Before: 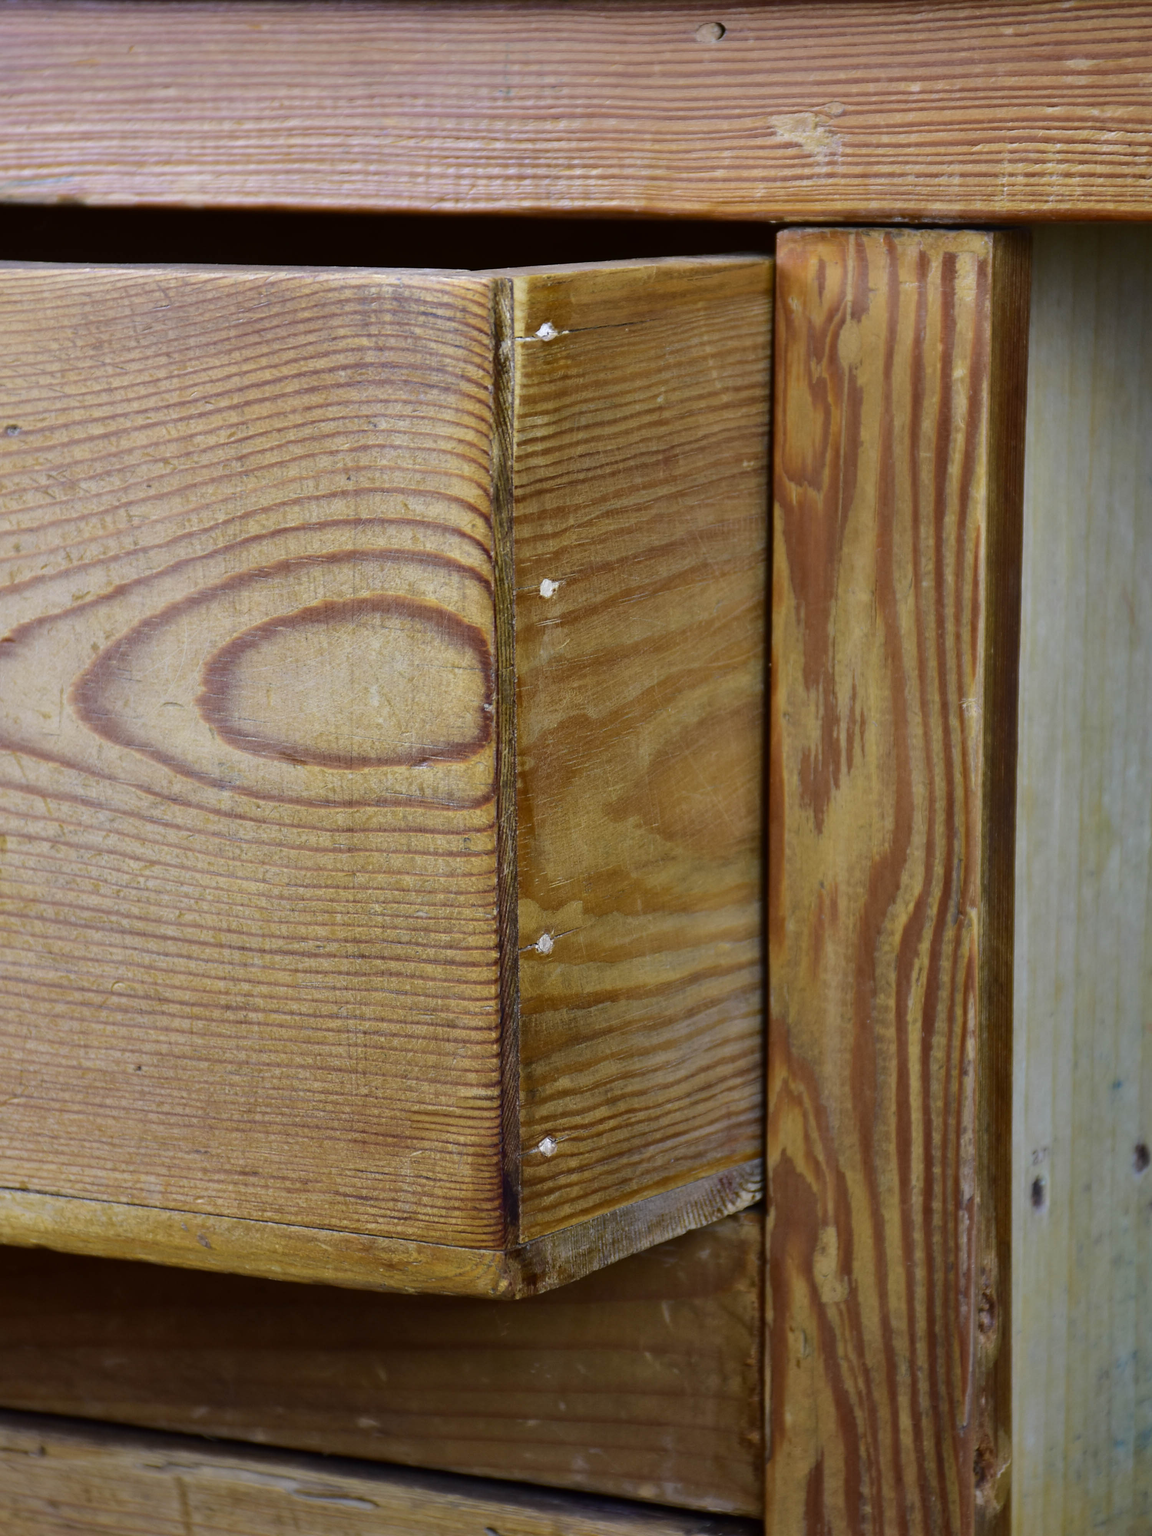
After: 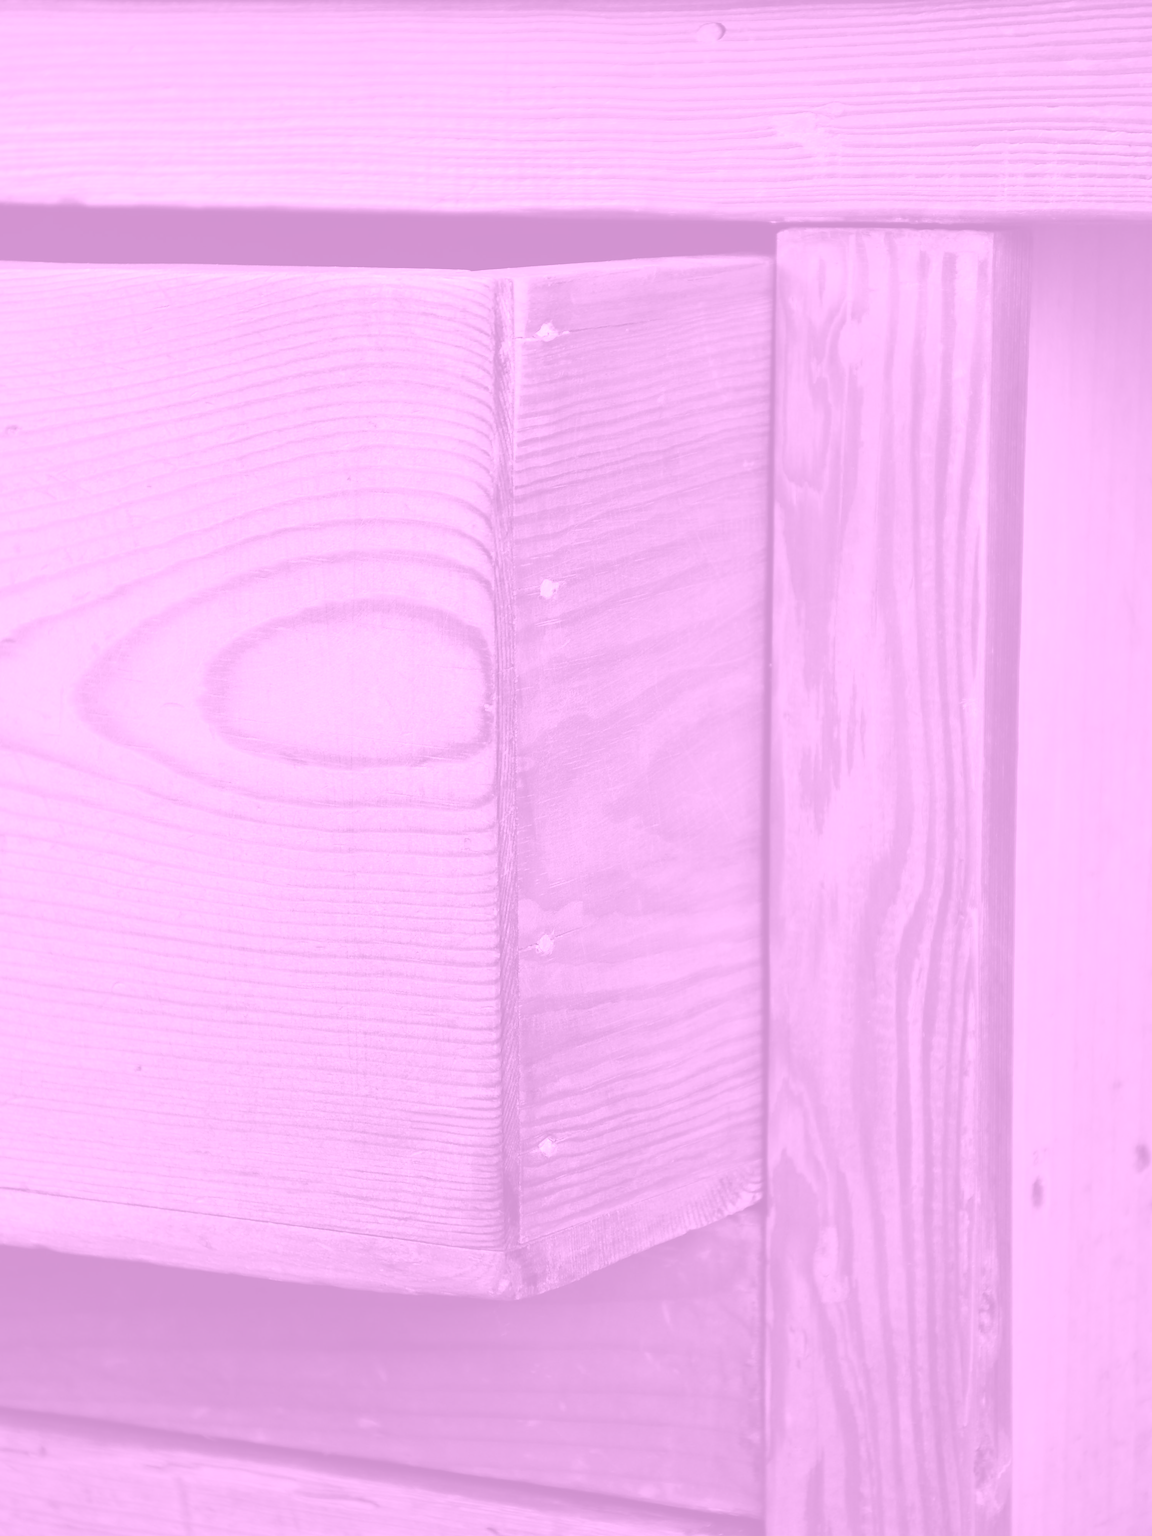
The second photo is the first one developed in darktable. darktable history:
colorize: hue 331.2°, saturation 75%, source mix 30.28%, lightness 70.52%, version 1
tone equalizer: -8 EV -0.55 EV
